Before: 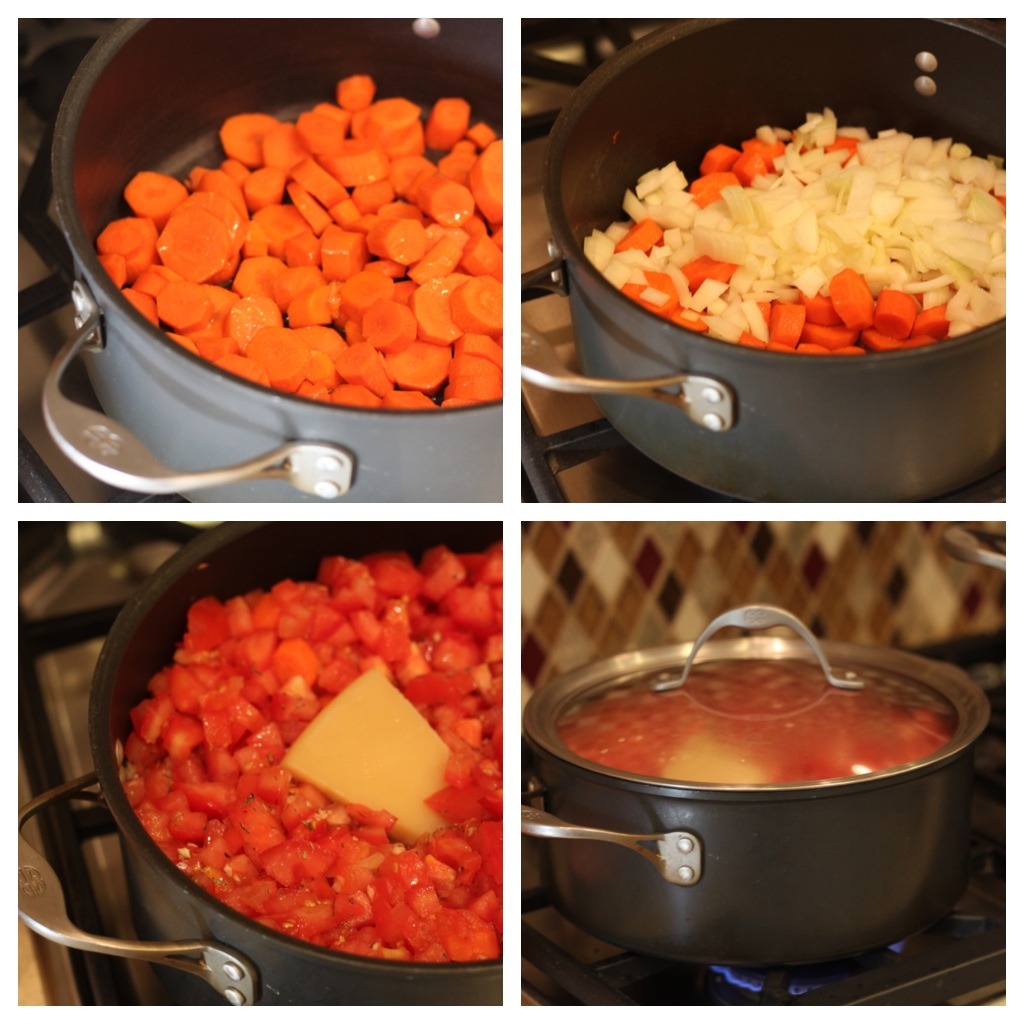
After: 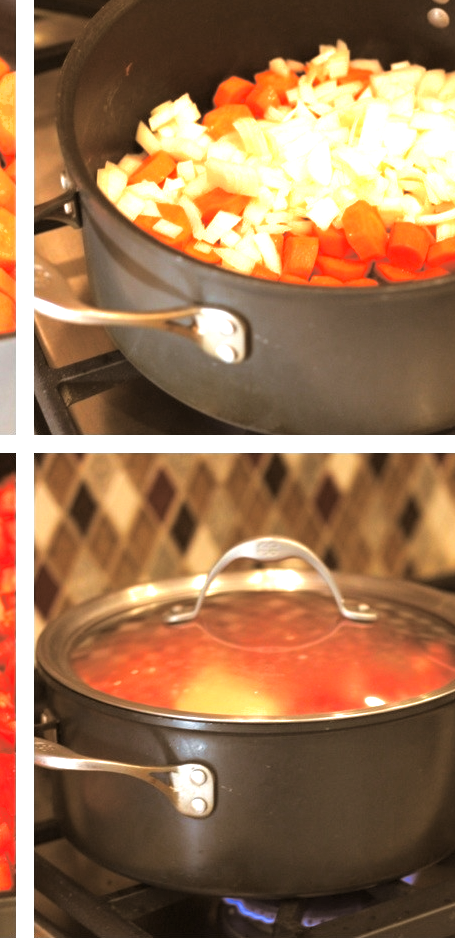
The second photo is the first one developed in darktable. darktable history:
crop: left 47.628%, top 6.643%, right 7.874%
exposure: black level correction 0, exposure 1.198 EV, compensate exposure bias true, compensate highlight preservation false
split-toning: shadows › hue 32.4°, shadows › saturation 0.51, highlights › hue 180°, highlights › saturation 0, balance -60.17, compress 55.19%
